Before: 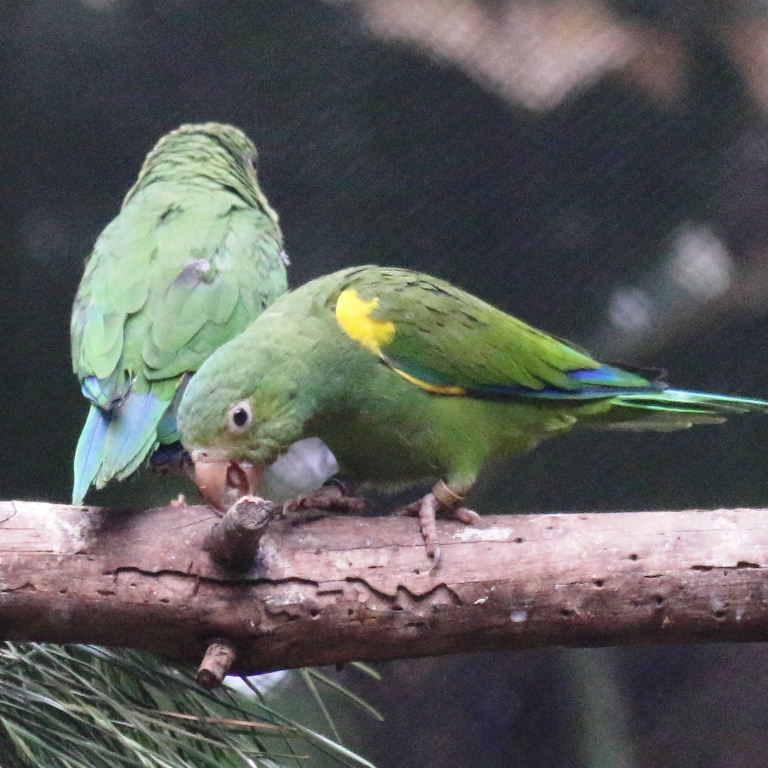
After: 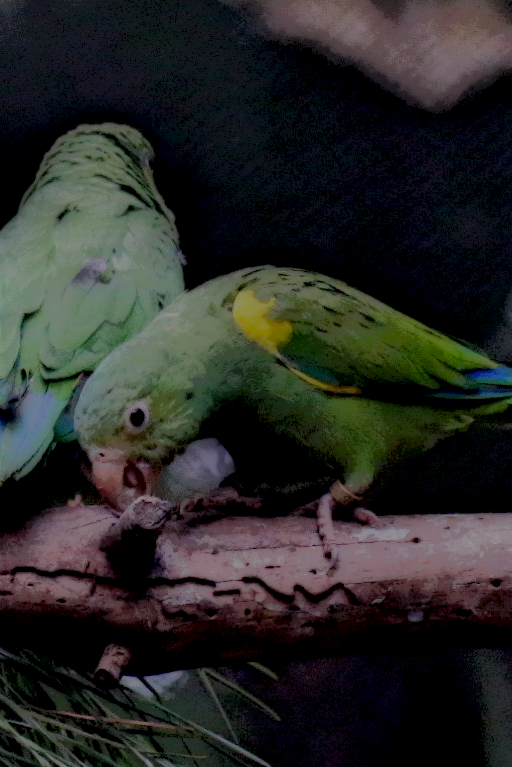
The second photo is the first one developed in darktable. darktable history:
crop and rotate: left 13.537%, right 19.796%
filmic rgb: black relative exposure -7.32 EV, white relative exposure 5.09 EV, hardness 3.2
local contrast: highlights 0%, shadows 198%, detail 164%, midtone range 0.001
white balance: red 1.009, blue 1.027
